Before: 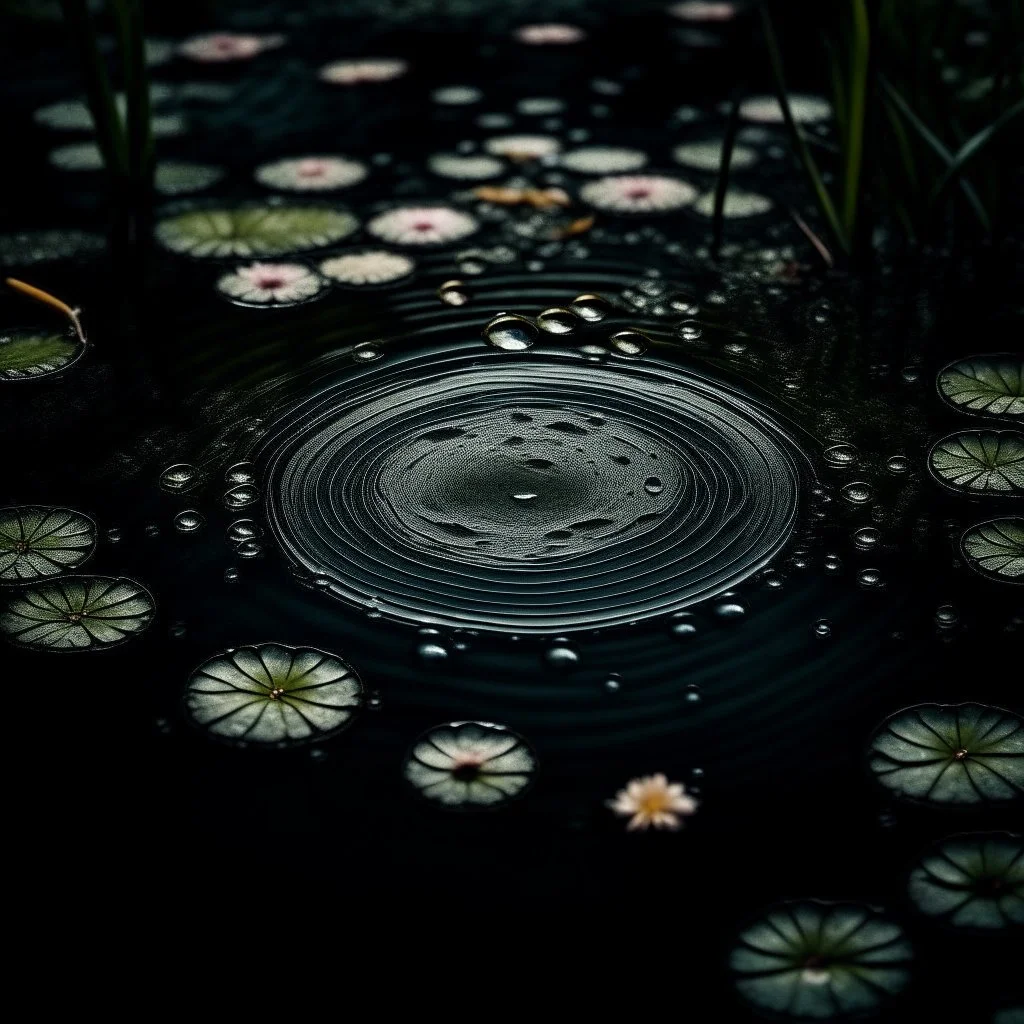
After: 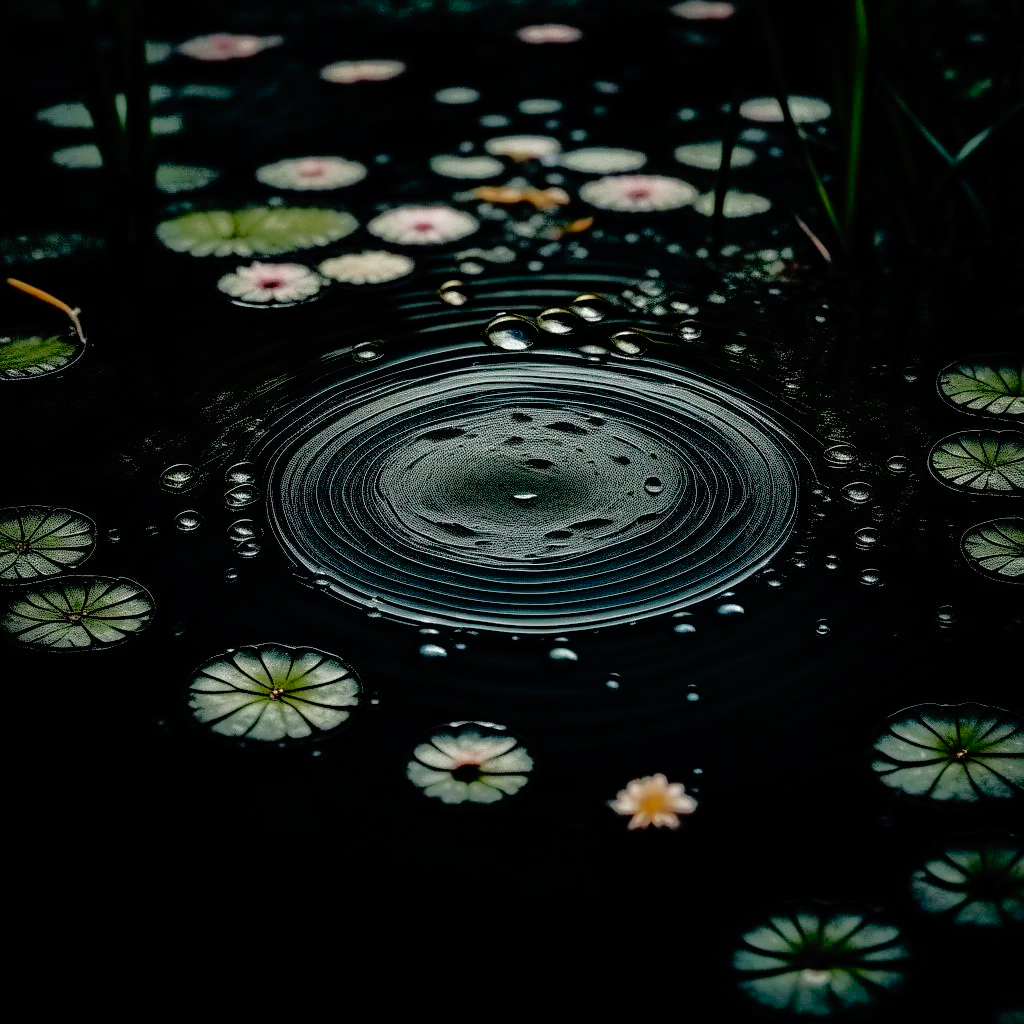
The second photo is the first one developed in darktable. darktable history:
shadows and highlights: on, module defaults
tone curve: curves: ch0 [(0, 0) (0.118, 0.034) (0.182, 0.124) (0.265, 0.214) (0.504, 0.508) (0.783, 0.825) (1, 1)], preserve colors none
